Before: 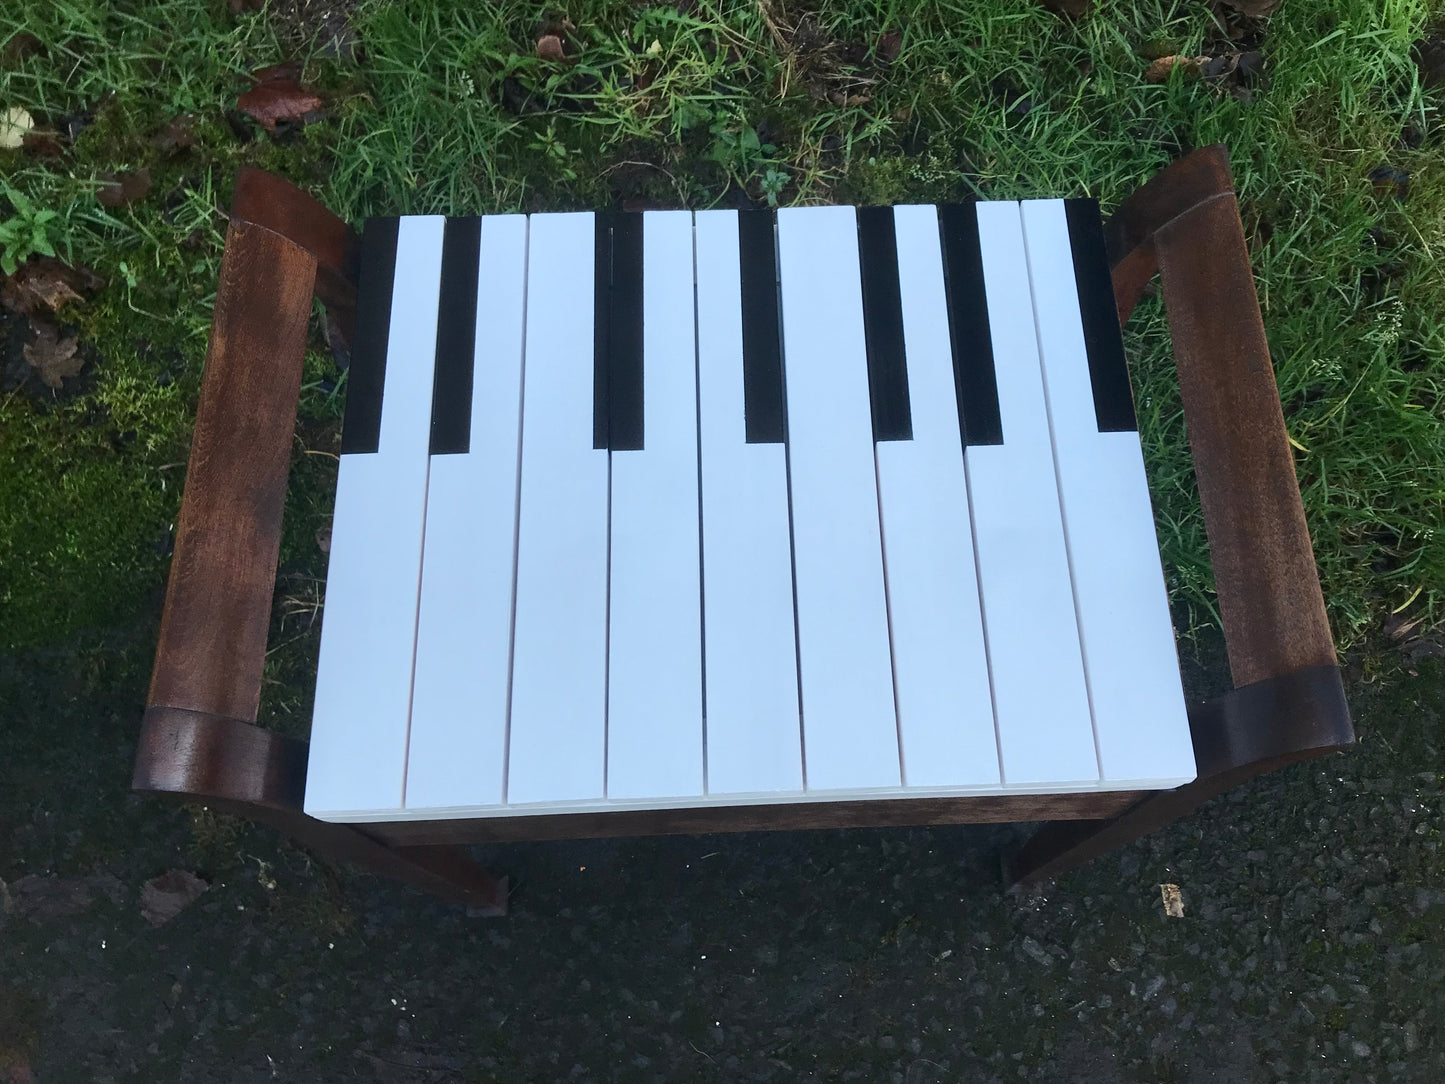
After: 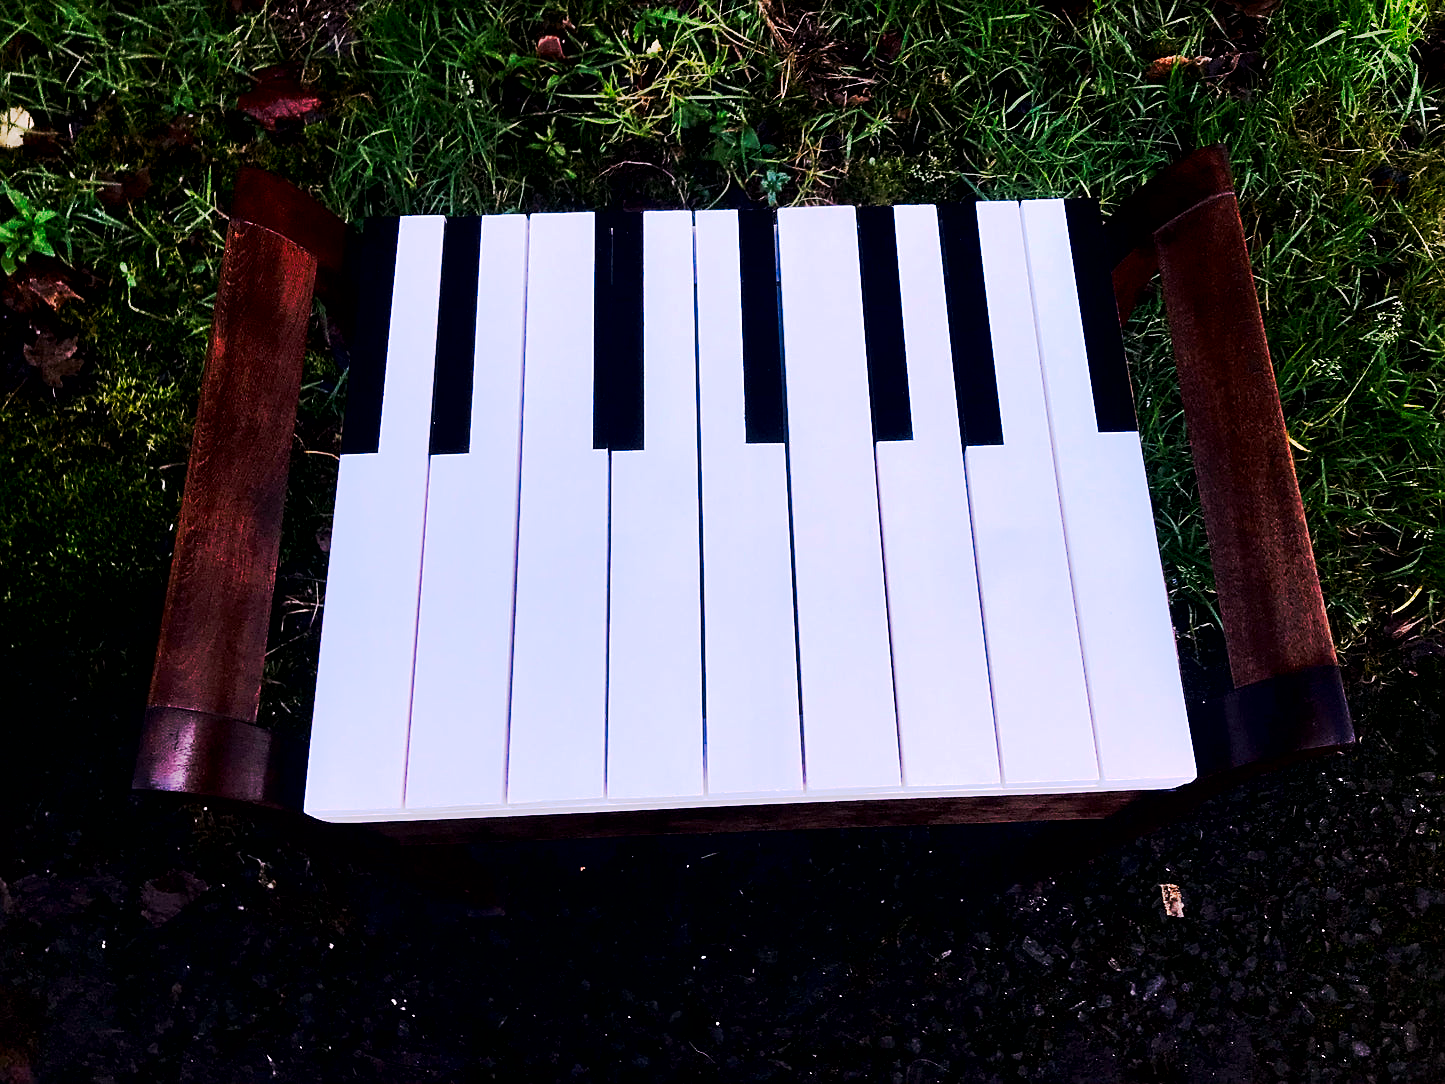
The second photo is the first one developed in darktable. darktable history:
exposure: black level correction 0.025, exposure 0.182 EV, compensate highlight preservation false
tone curve: curves: ch0 [(0, 0) (0.003, 0.002) (0.011, 0.002) (0.025, 0.002) (0.044, 0.007) (0.069, 0.014) (0.1, 0.026) (0.136, 0.04) (0.177, 0.061) (0.224, 0.1) (0.277, 0.151) (0.335, 0.198) (0.399, 0.272) (0.468, 0.387) (0.543, 0.553) (0.623, 0.716) (0.709, 0.8) (0.801, 0.855) (0.898, 0.897) (1, 1)], preserve colors none
sharpen: radius 1.864, amount 0.398, threshold 1.271
white balance: red 1.188, blue 1.11
